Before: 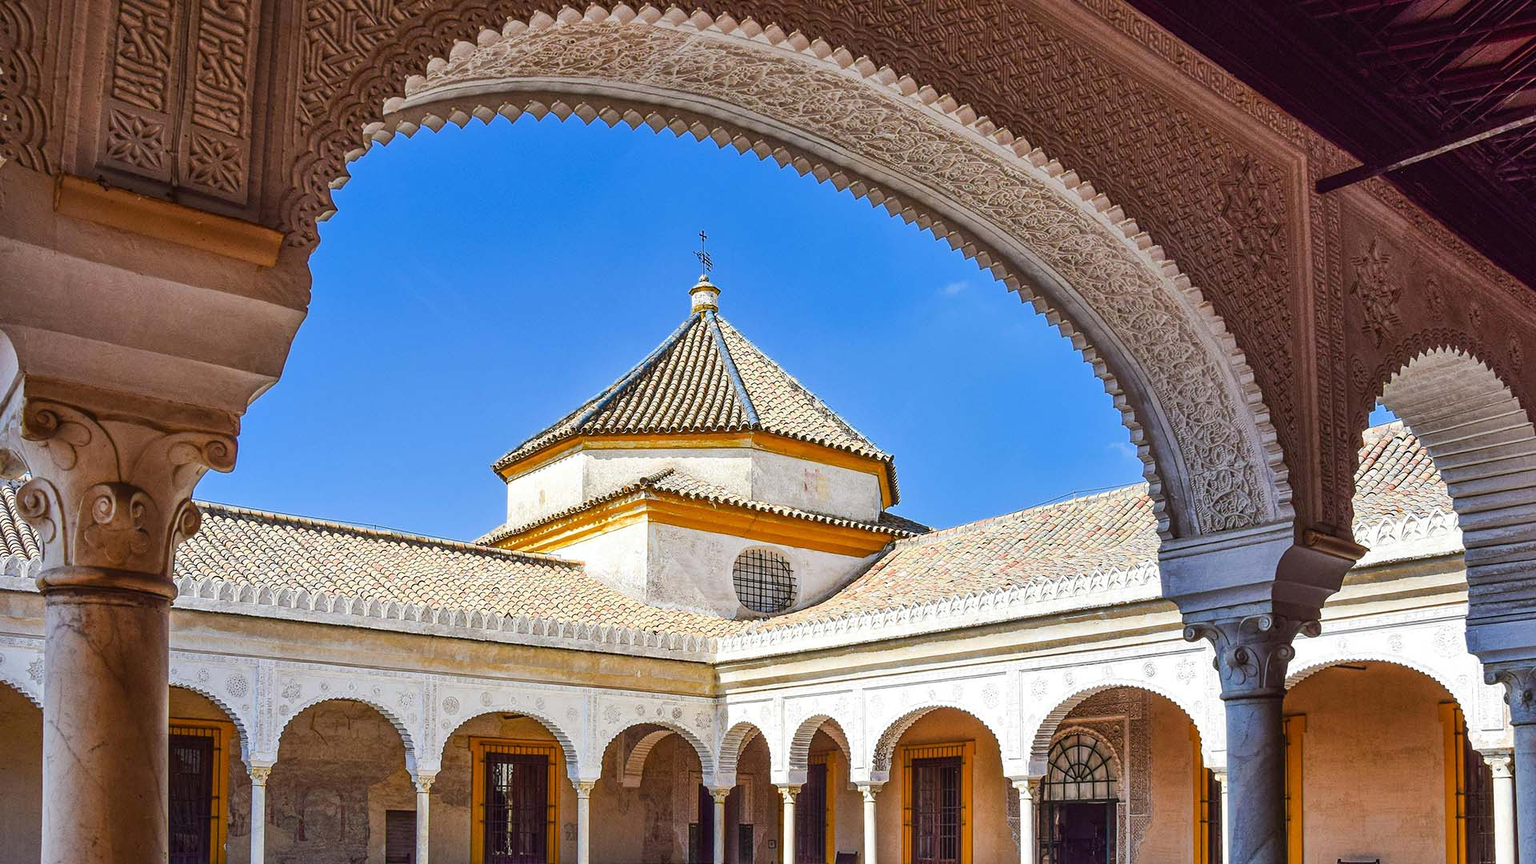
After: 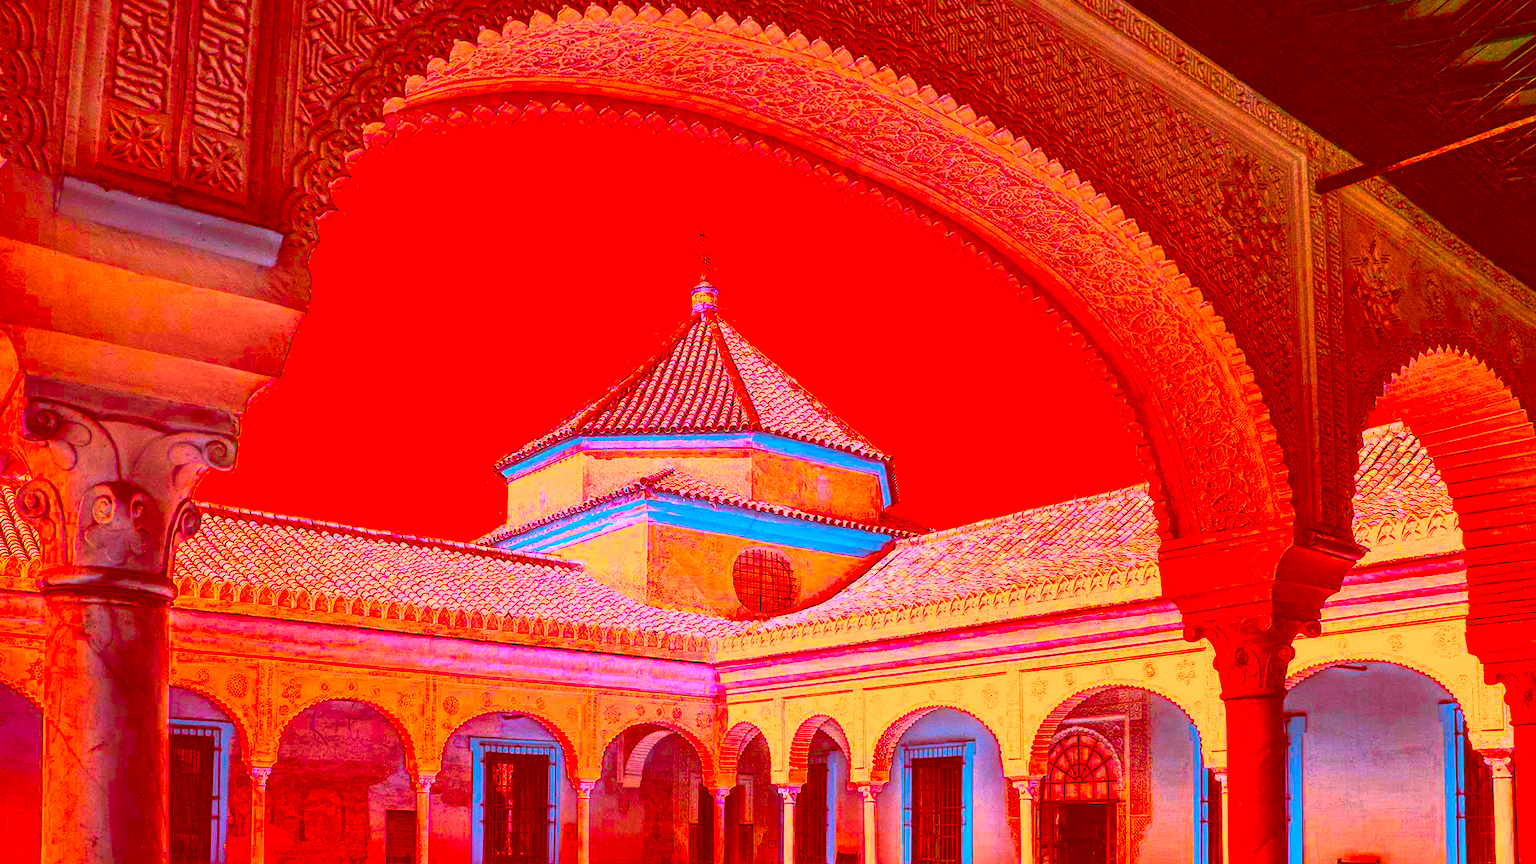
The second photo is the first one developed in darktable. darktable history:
color correction: highlights a* -39.68, highlights b* -40, shadows a* -40, shadows b* -40, saturation -3
exposure: black level correction 0, exposure 0.9 EV, compensate highlight preservation false
